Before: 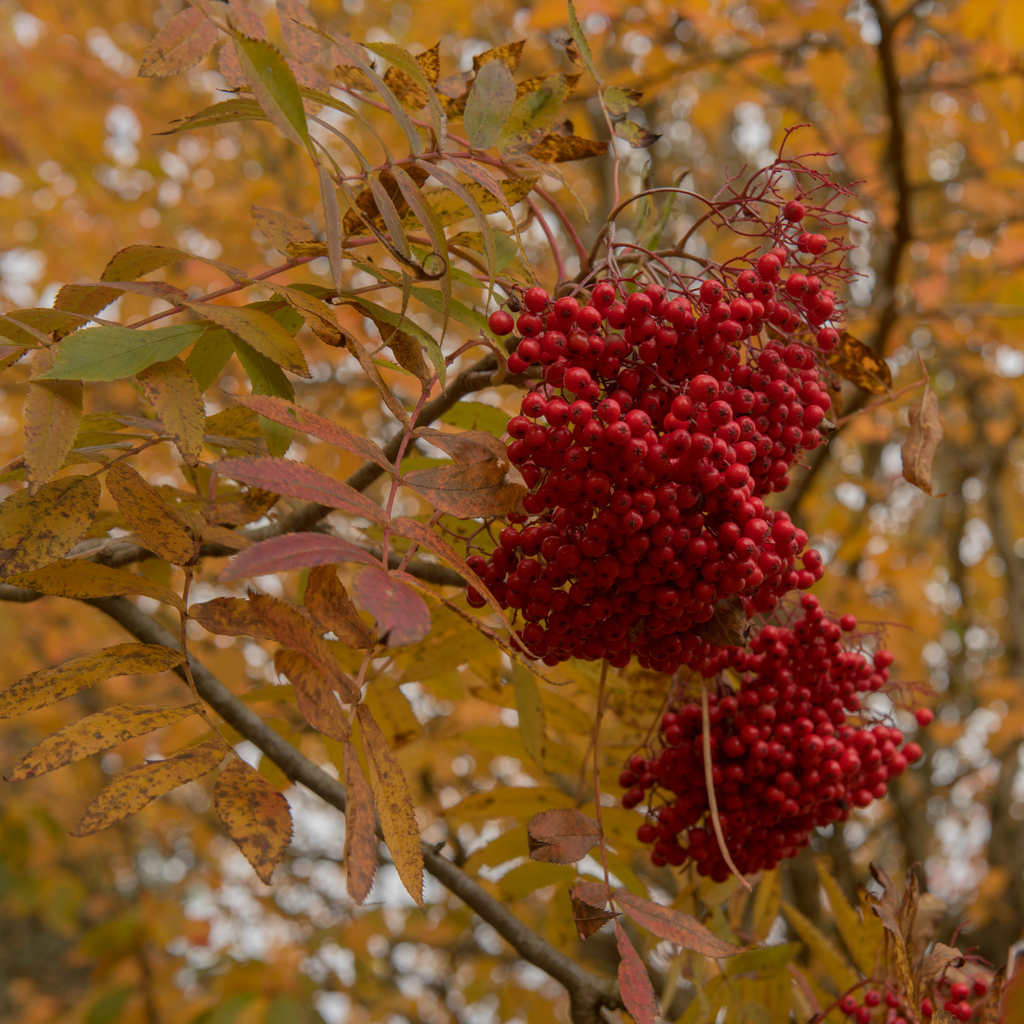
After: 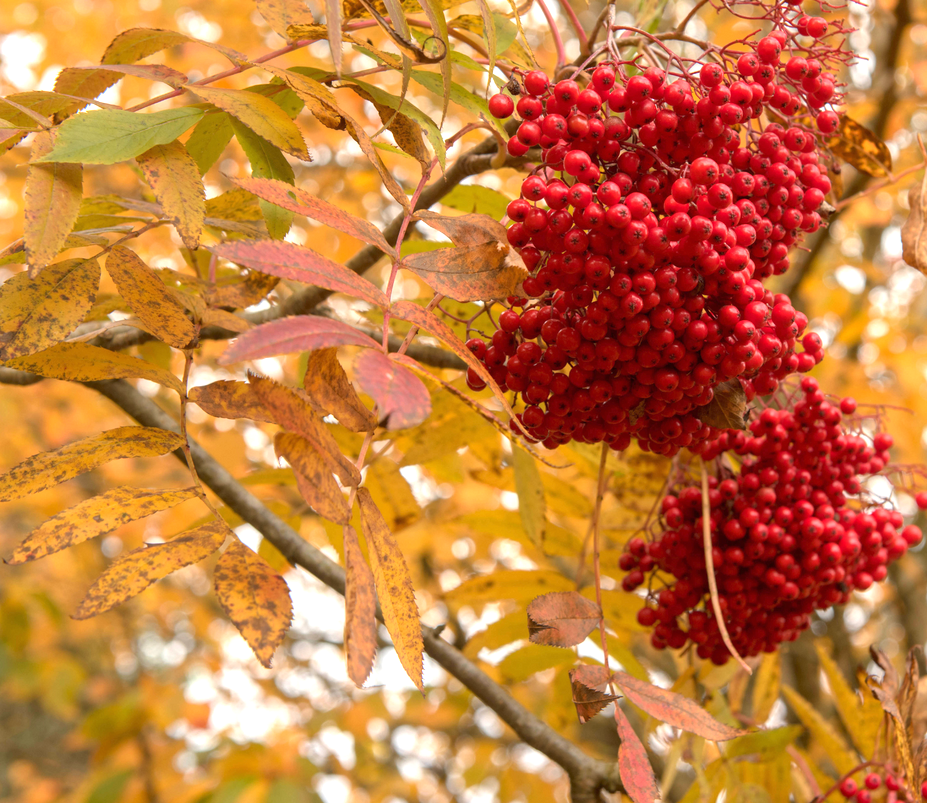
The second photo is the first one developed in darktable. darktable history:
exposure: black level correction 0, exposure 1.52 EV, compensate highlight preservation false
crop: top 21.204%, right 9.402%, bottom 0.308%
